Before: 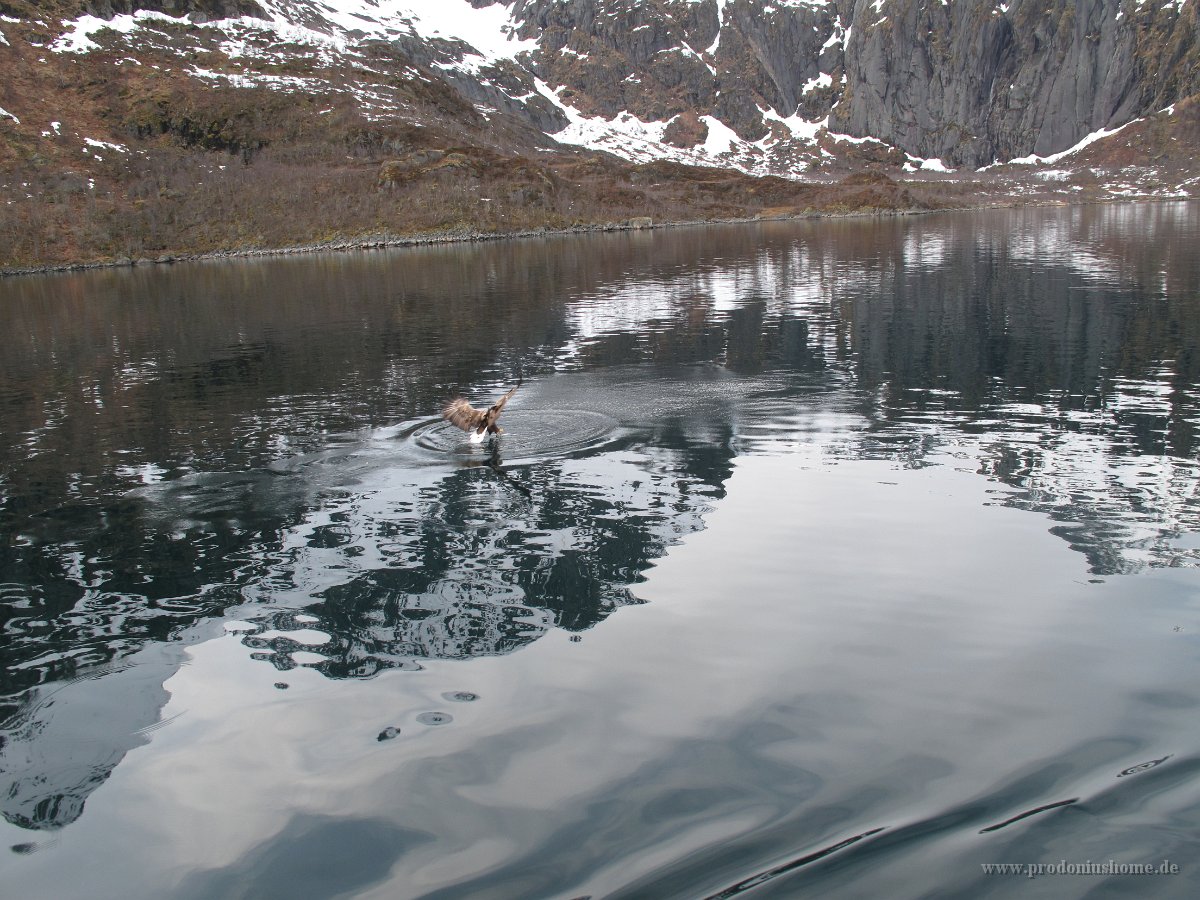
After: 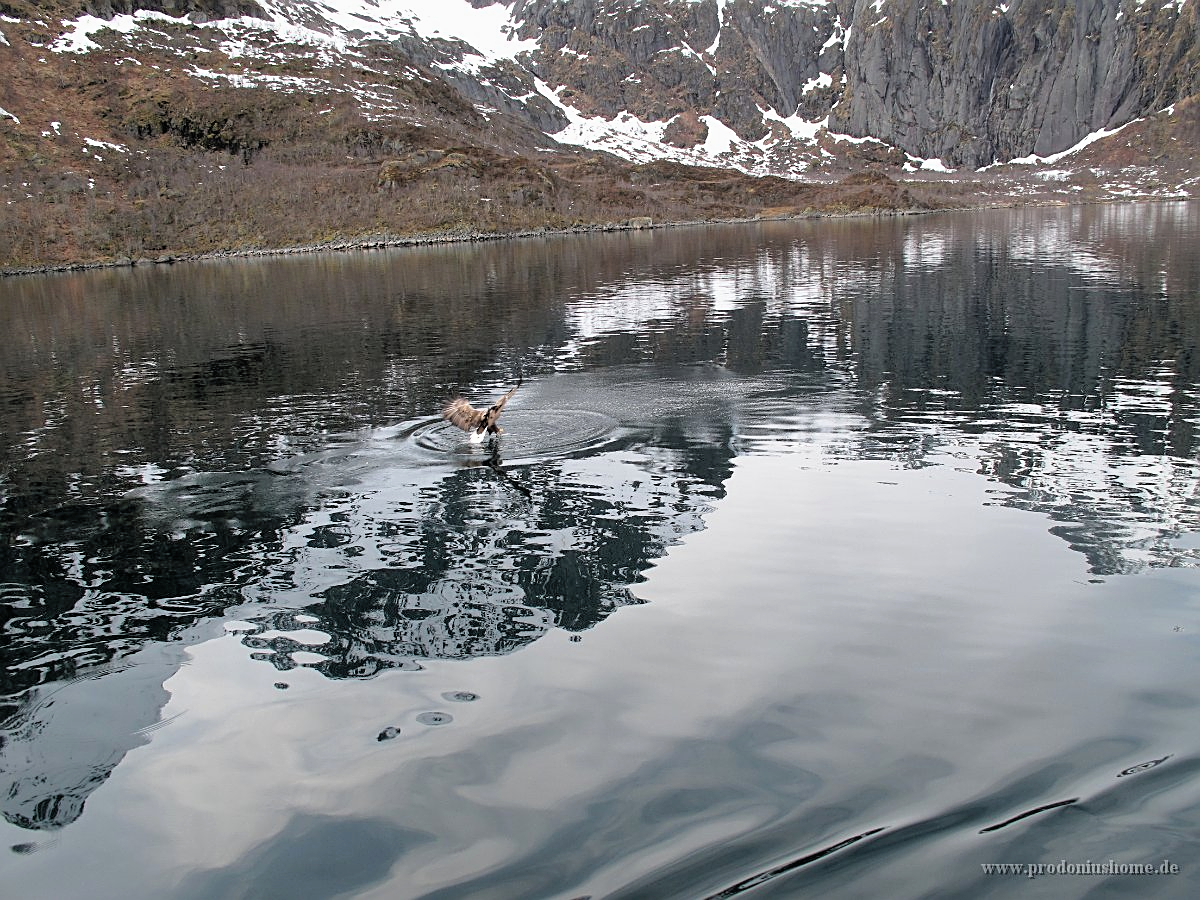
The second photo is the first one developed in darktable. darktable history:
filmic rgb: black relative exposure -4.91 EV, white relative exposure 2.84 EV, hardness 3.7
shadows and highlights: on, module defaults
sharpen: on, module defaults
exposure: exposure 0.2 EV, compensate highlight preservation false
